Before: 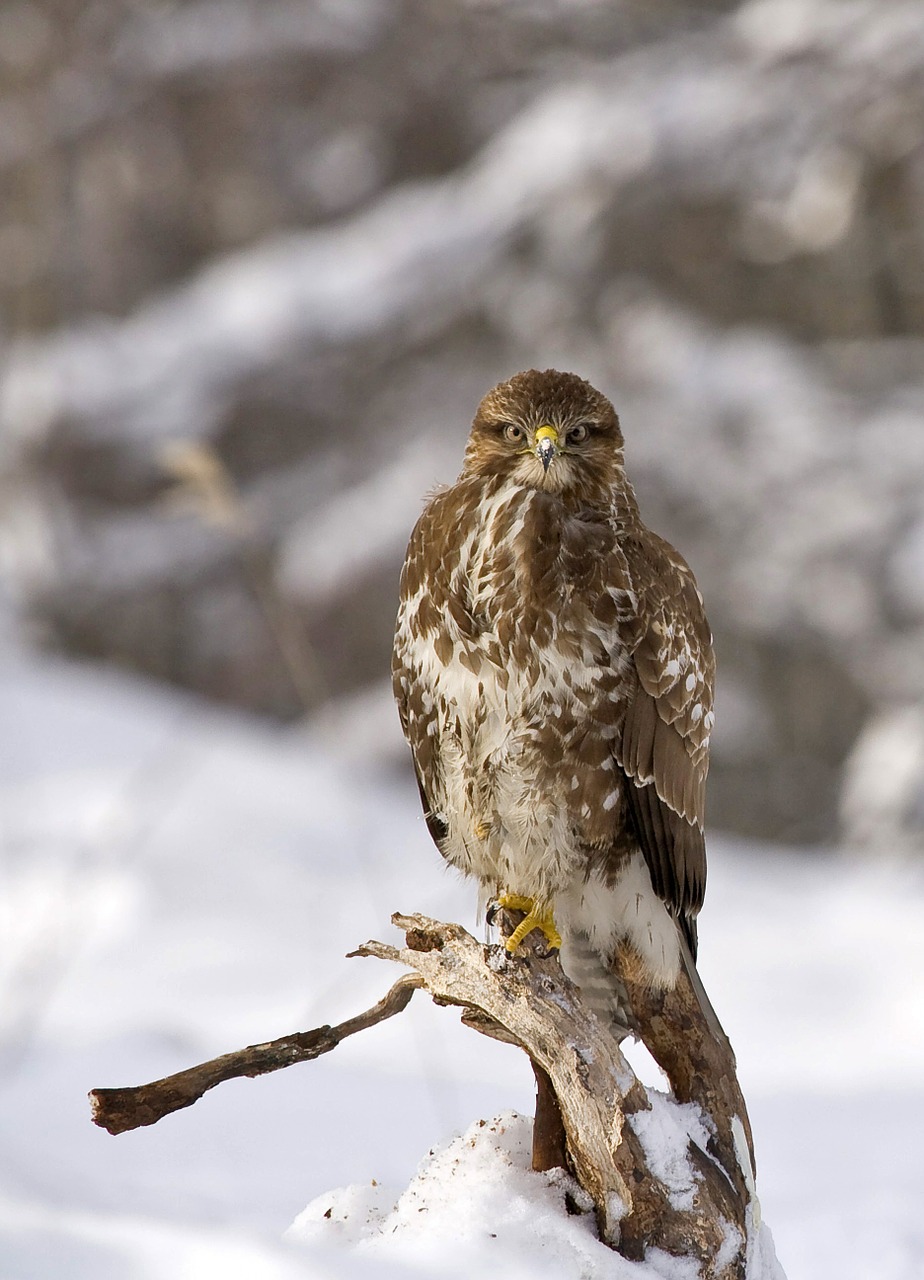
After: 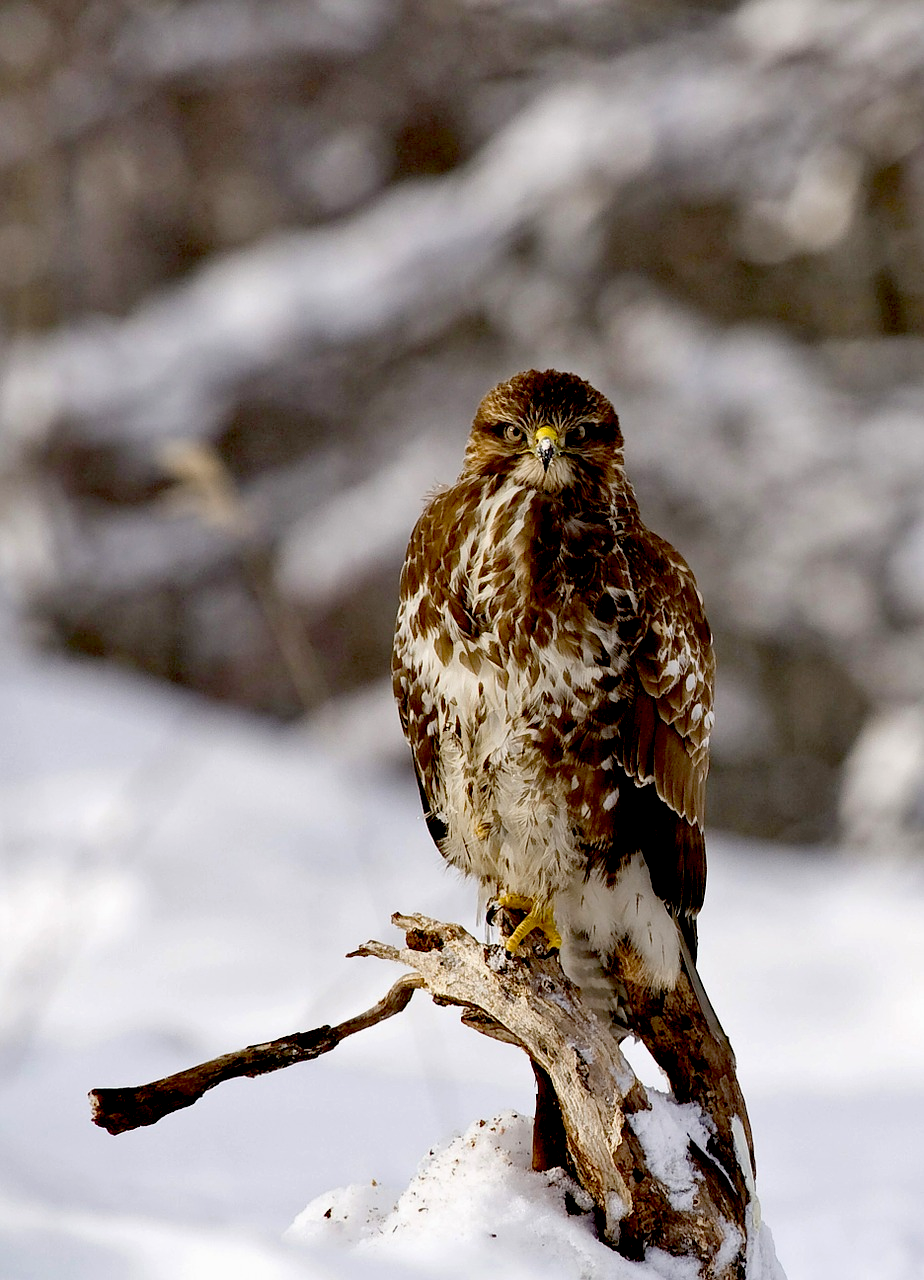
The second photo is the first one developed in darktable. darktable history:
exposure: black level correction 0.055, exposure -0.035 EV, compensate highlight preservation false
